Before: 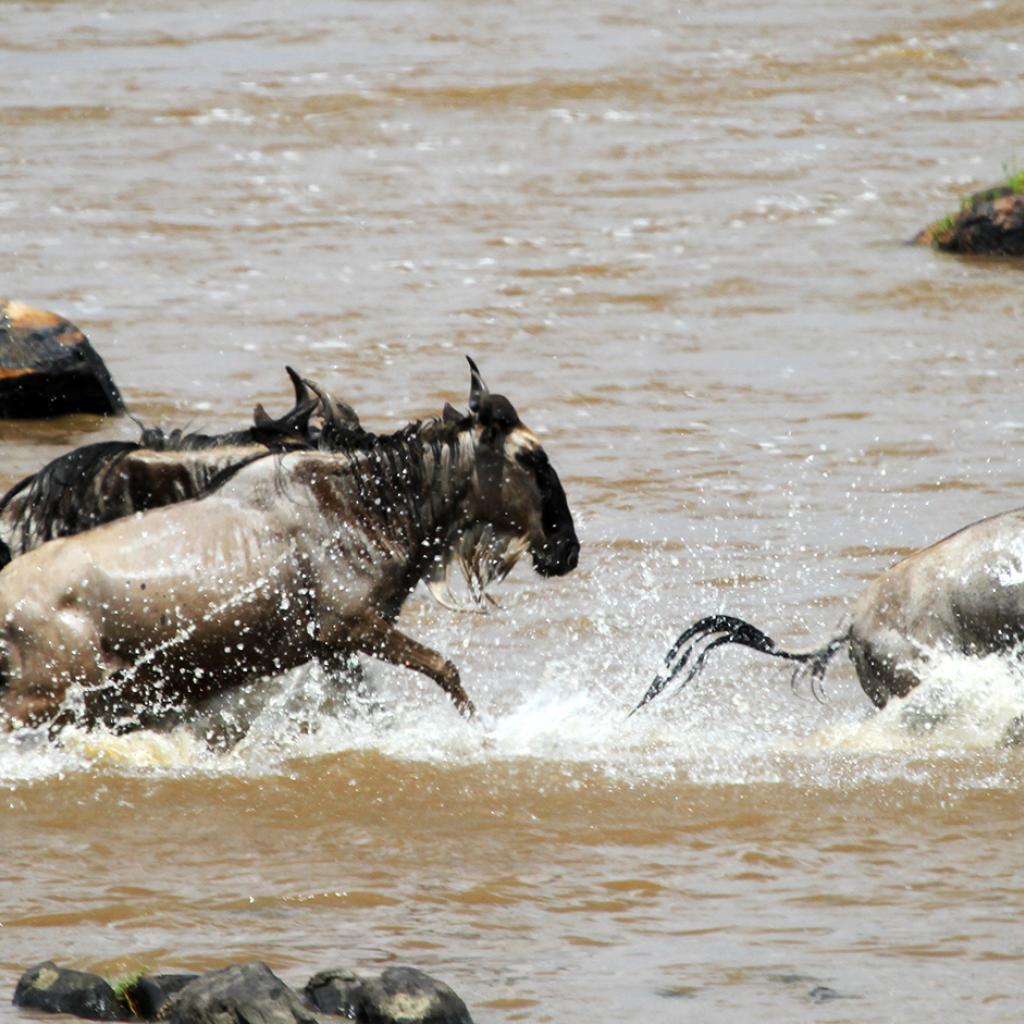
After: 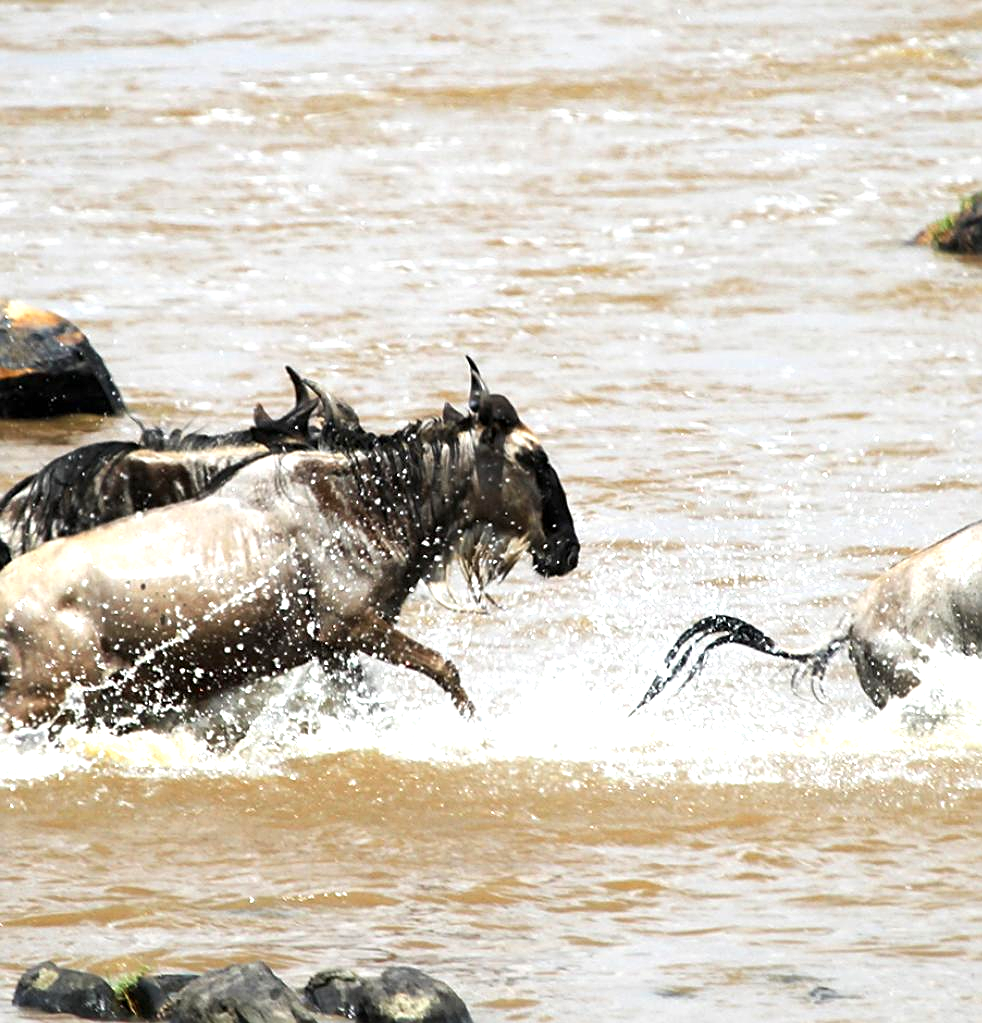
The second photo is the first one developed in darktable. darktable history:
crop: right 4.029%, bottom 0.017%
exposure: black level correction 0, exposure 0.688 EV, compensate highlight preservation false
sharpen: on, module defaults
